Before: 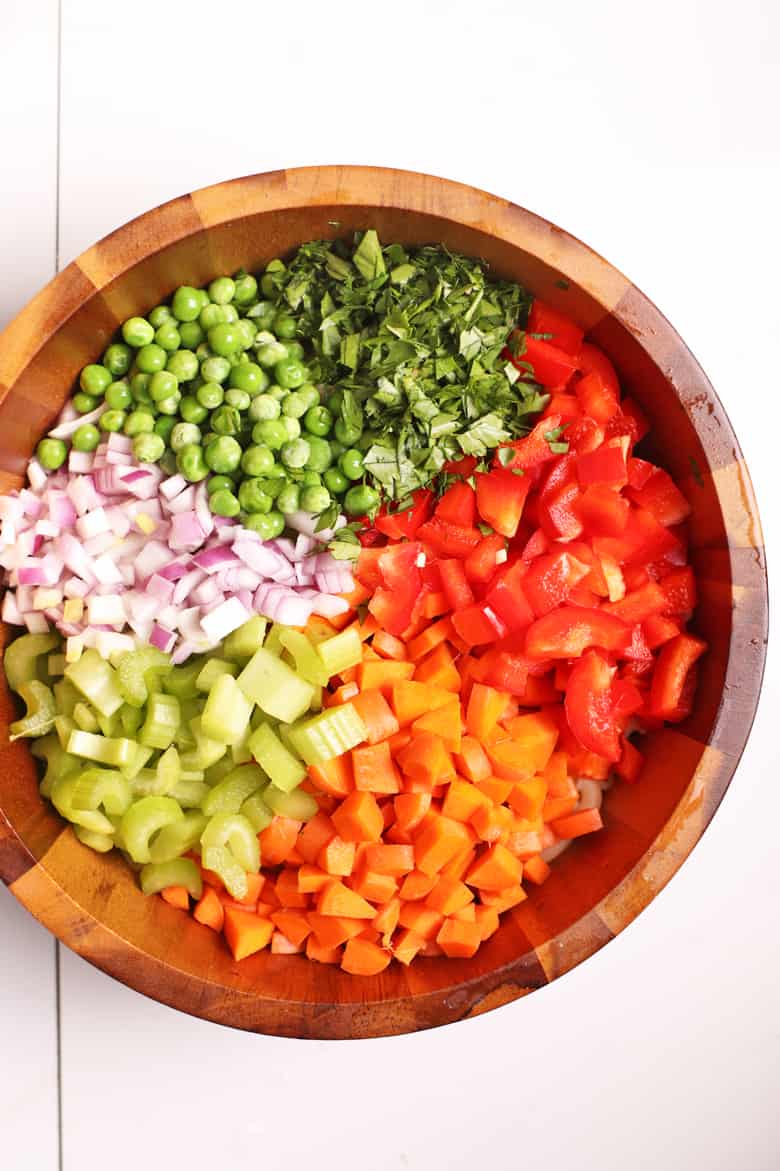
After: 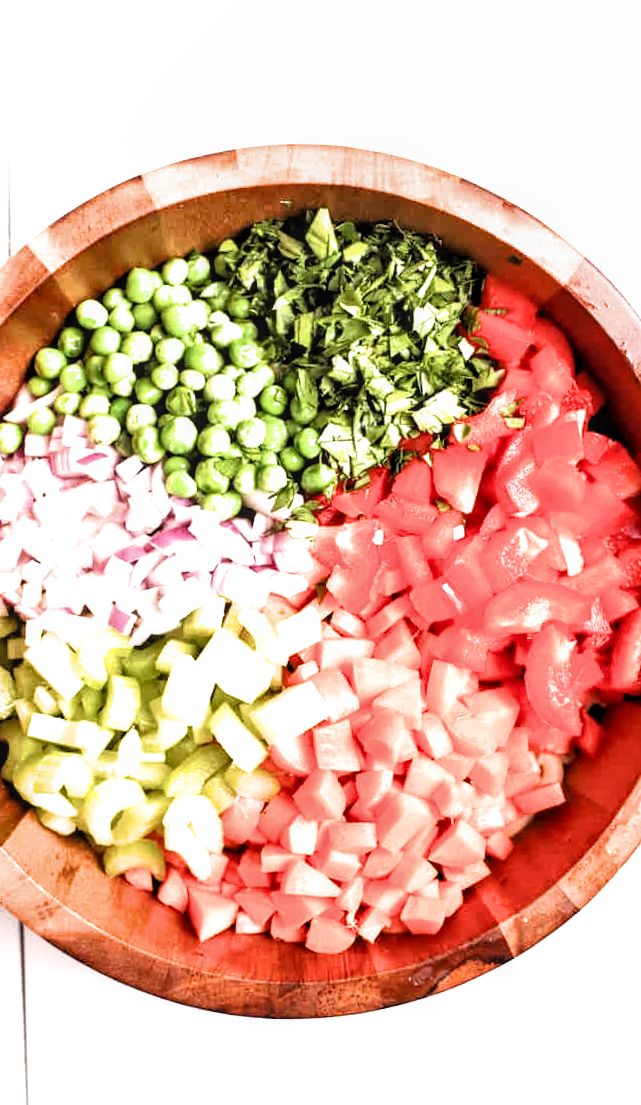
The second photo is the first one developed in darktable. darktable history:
haze removal: compatibility mode true, adaptive false
exposure: black level correction 0.001, exposure 0.5 EV, compensate exposure bias true, compensate highlight preservation false
filmic rgb: black relative exposure -3.63 EV, white relative exposure 2.16 EV, hardness 3.62
local contrast: on, module defaults
crop and rotate: angle 1°, left 4.281%, top 0.642%, right 11.383%, bottom 2.486%
